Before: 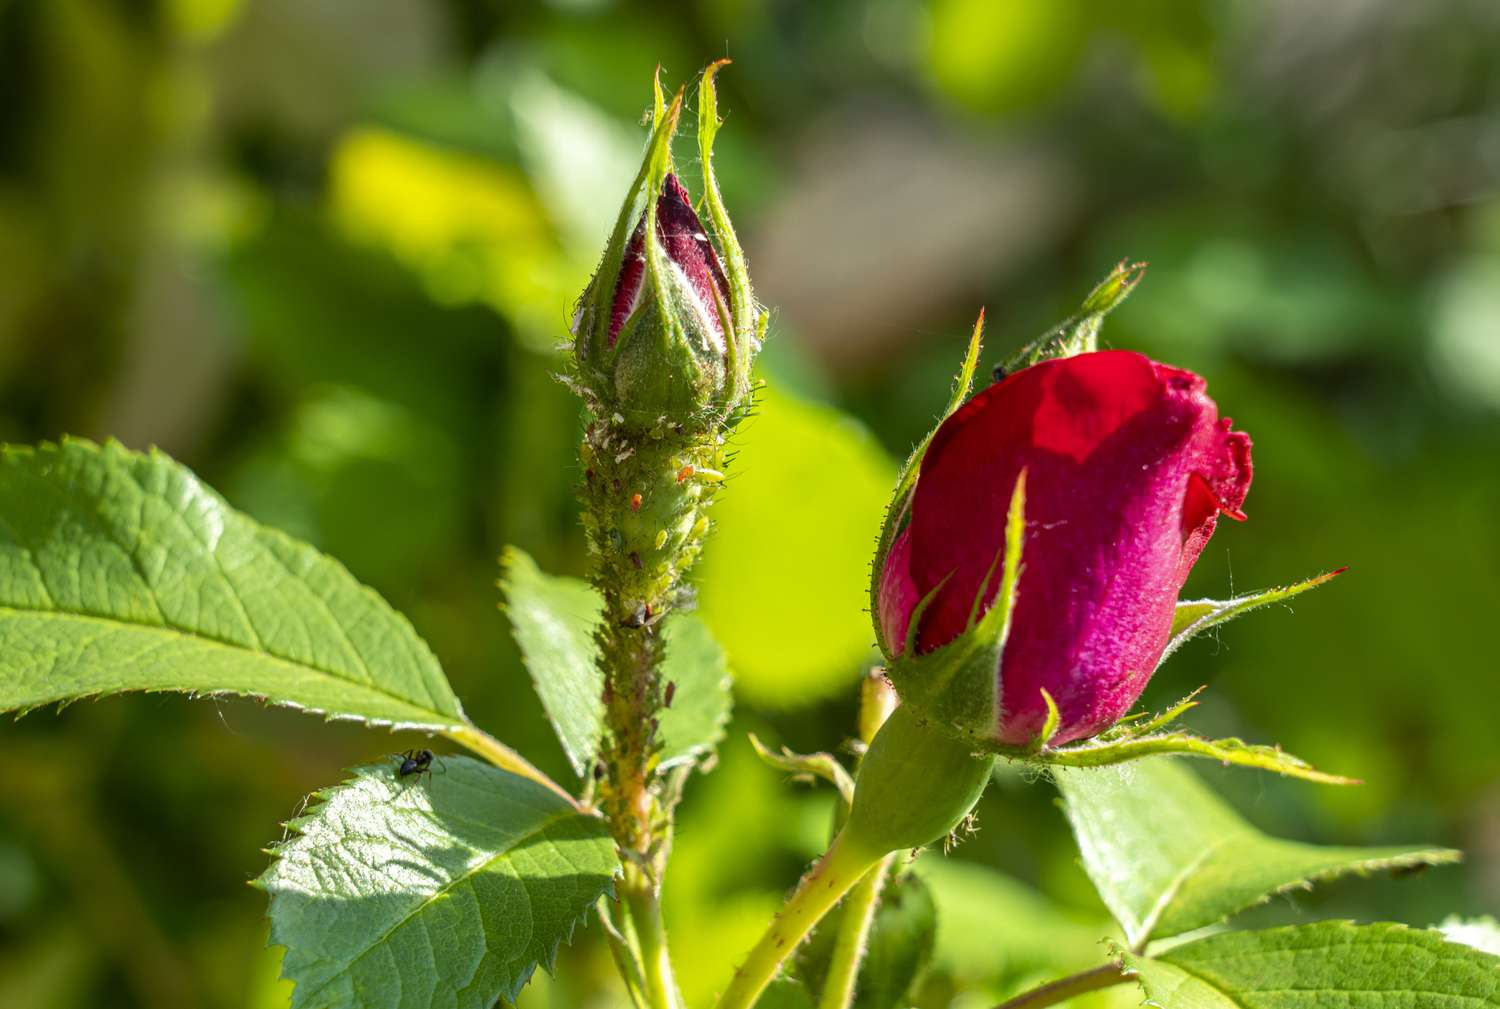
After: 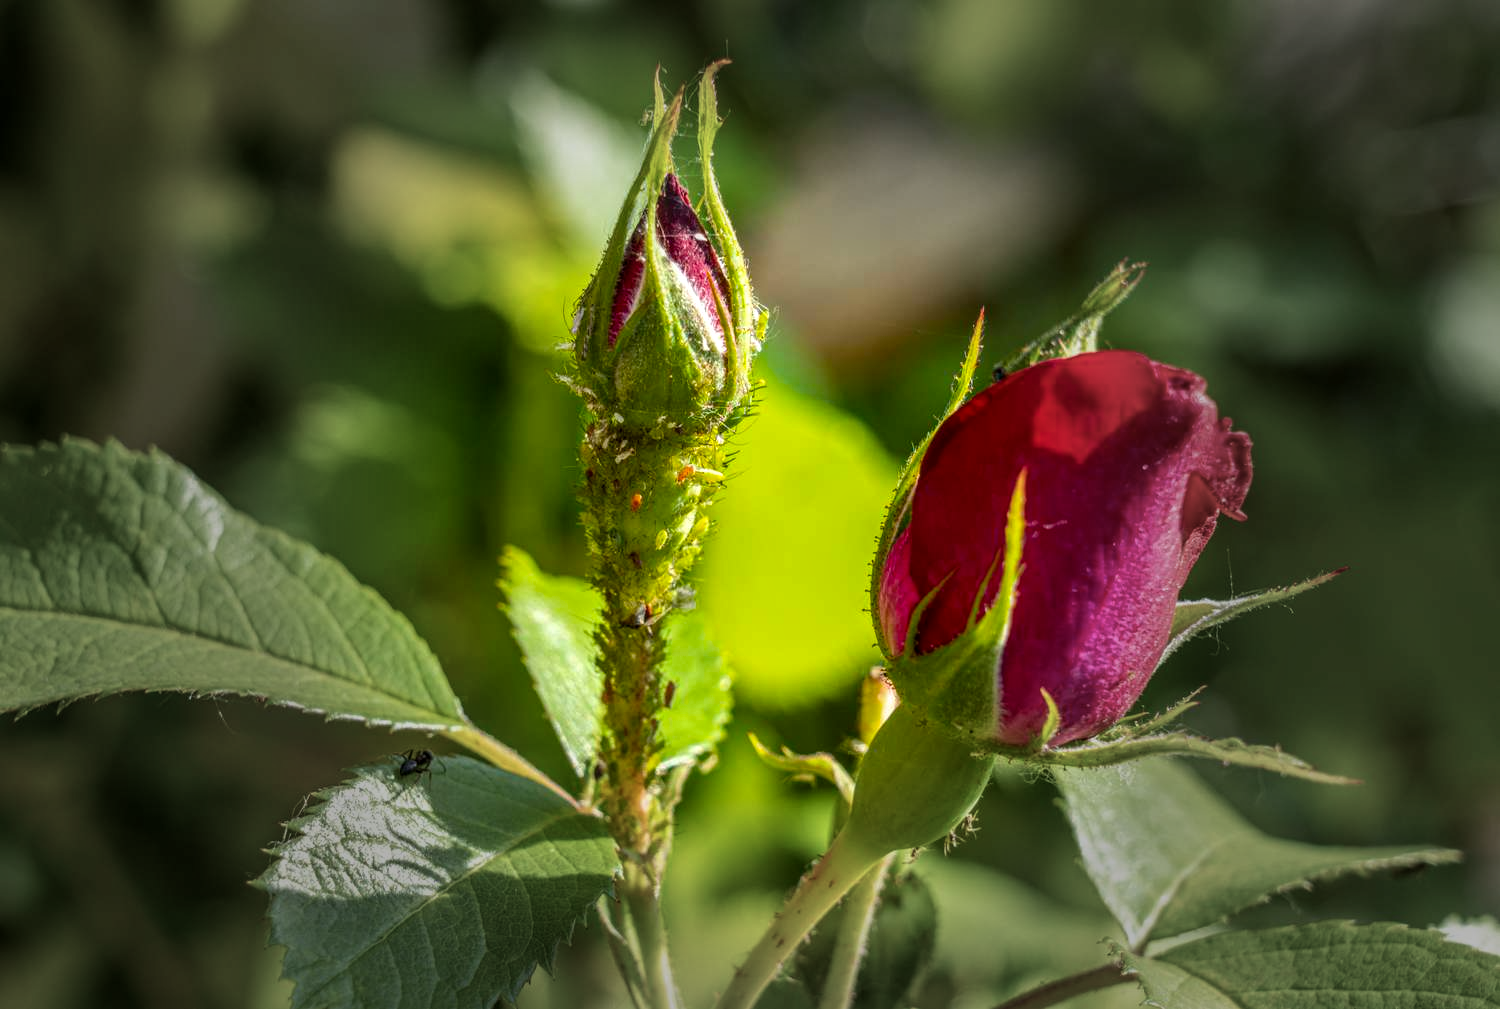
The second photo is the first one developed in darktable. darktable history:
local contrast: on, module defaults
color balance rgb: perceptual saturation grading › global saturation 20%, global vibrance 20%
vignetting: fall-off start 31.28%, fall-off radius 34.64%, brightness -0.575
